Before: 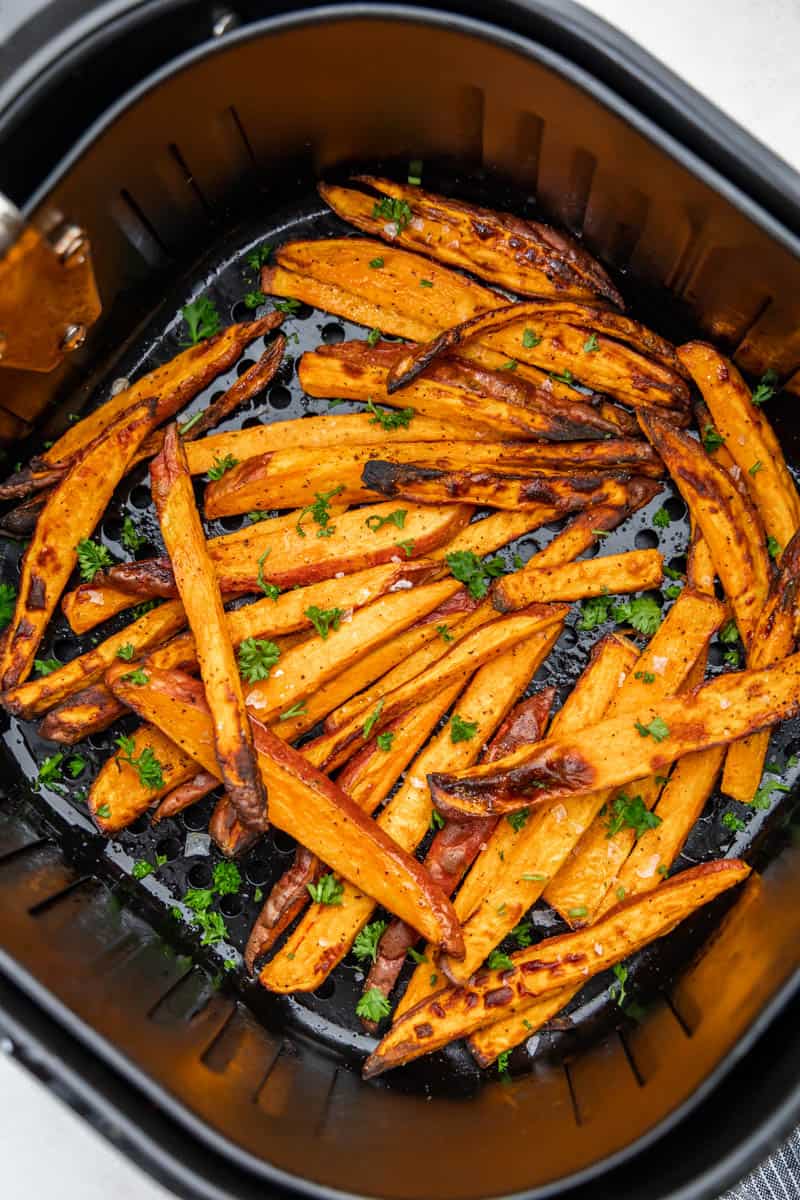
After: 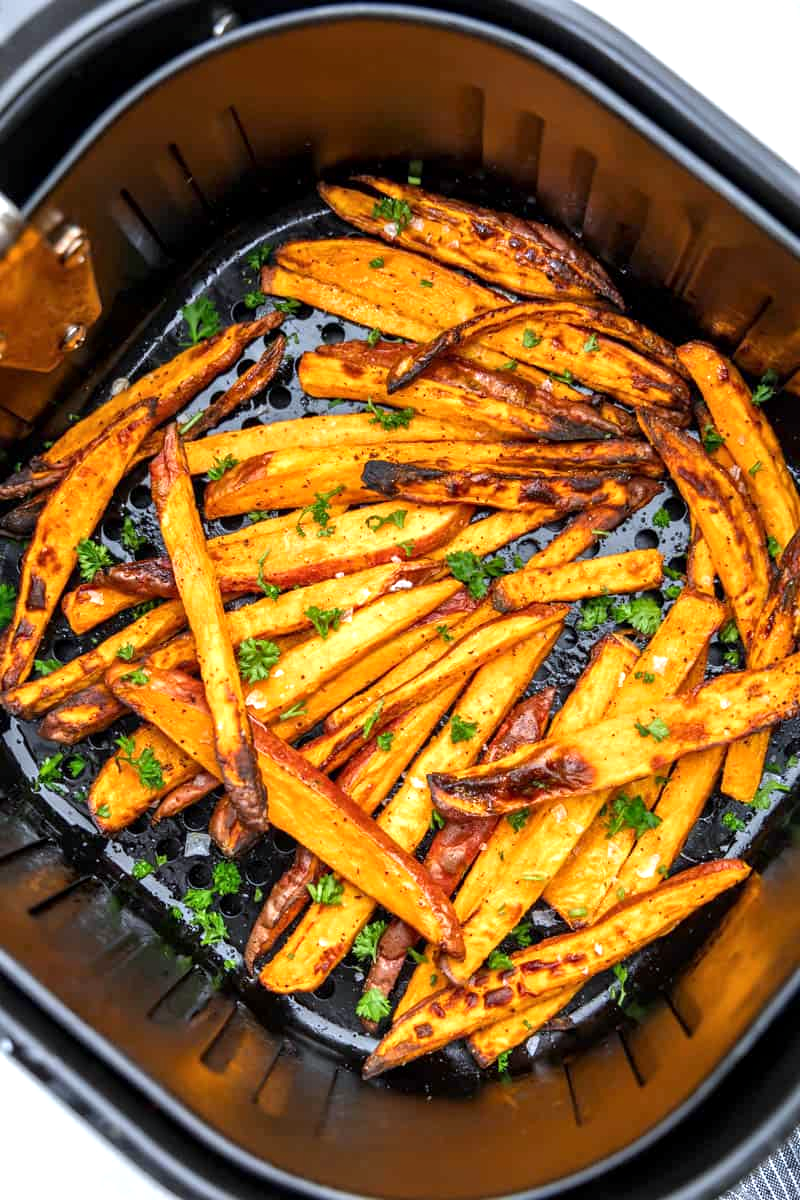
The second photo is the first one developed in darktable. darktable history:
local contrast: mode bilateral grid, contrast 20, coarseness 50, detail 120%, midtone range 0.2
exposure: exposure 0.6 EV, compensate highlight preservation false
white balance: red 0.967, blue 1.049
